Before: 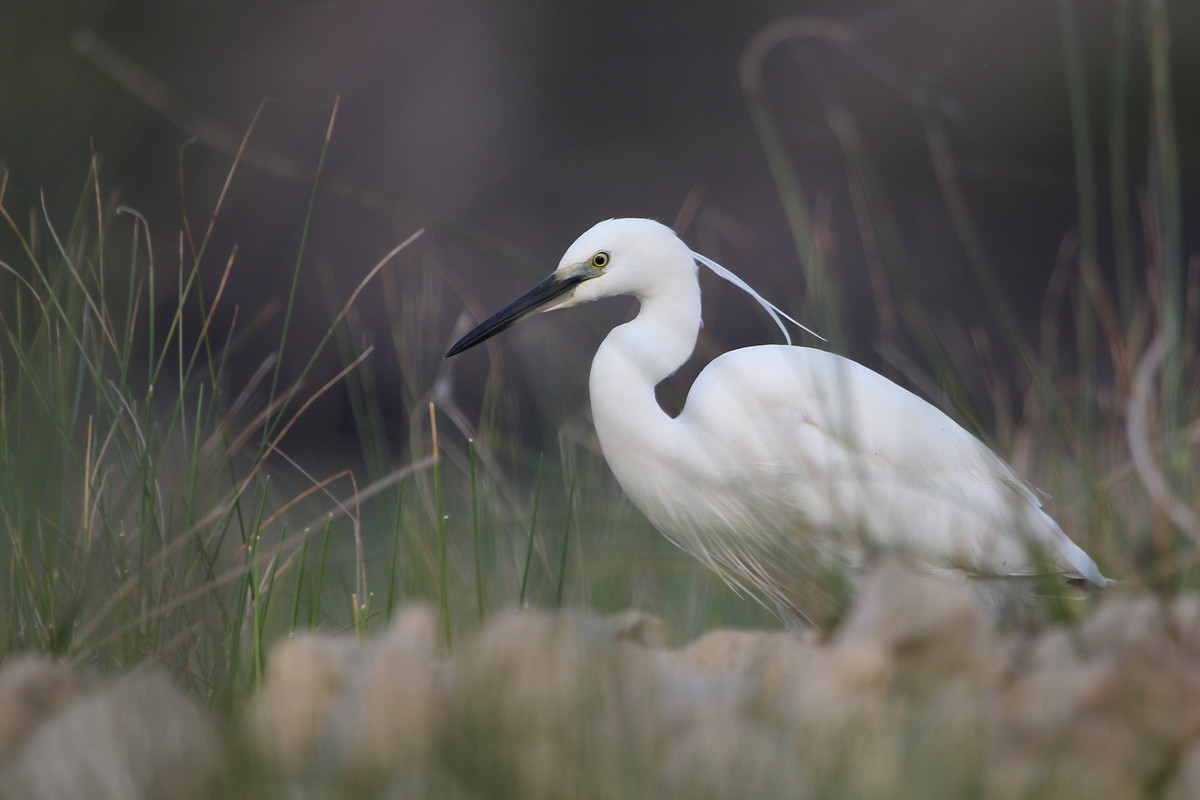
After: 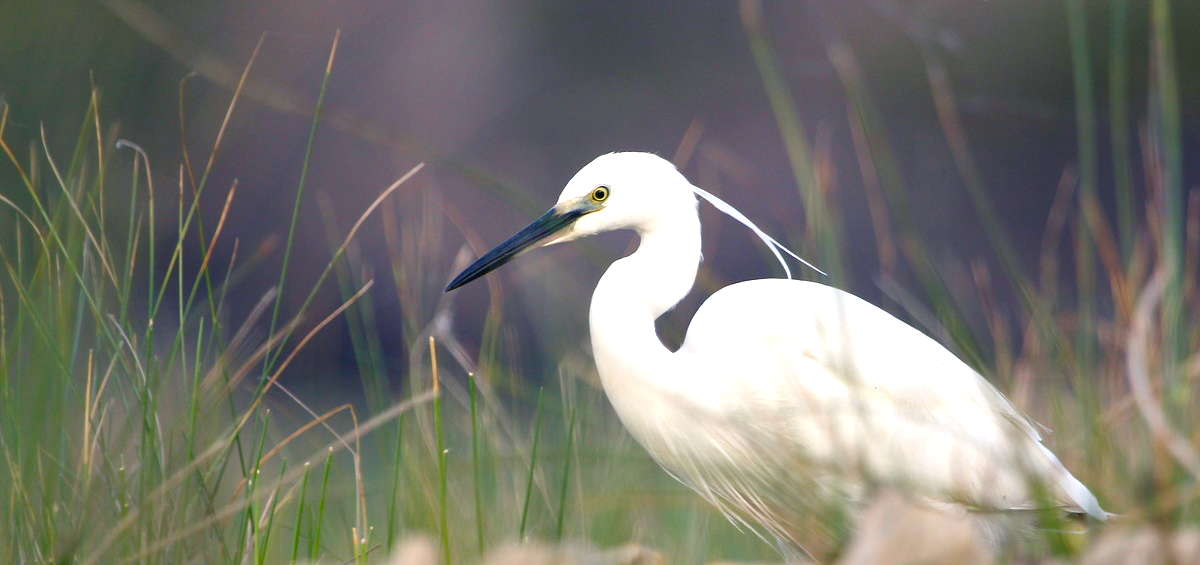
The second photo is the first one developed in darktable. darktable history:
exposure: exposure 1 EV, compensate highlight preservation false
color balance rgb: shadows lift › chroma 3%, shadows lift › hue 240.84°, highlights gain › chroma 3%, highlights gain › hue 73.2°, global offset › luminance -0.5%, perceptual saturation grading › global saturation 20%, perceptual saturation grading › highlights -25%, perceptual saturation grading › shadows 50%, global vibrance 25.26%
crop and rotate: top 8.293%, bottom 20.996%
